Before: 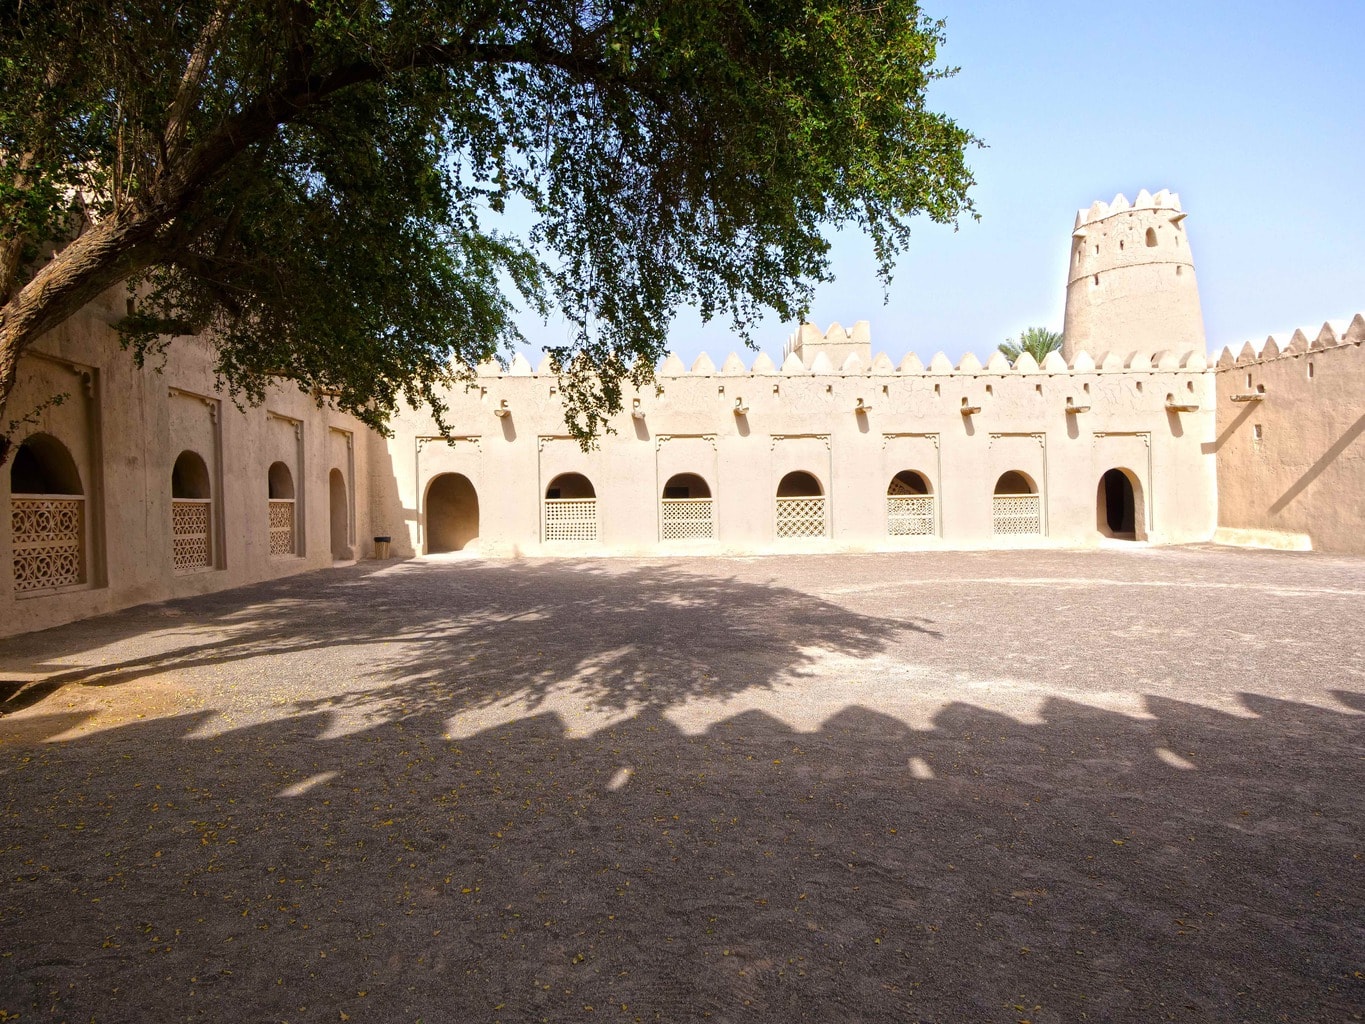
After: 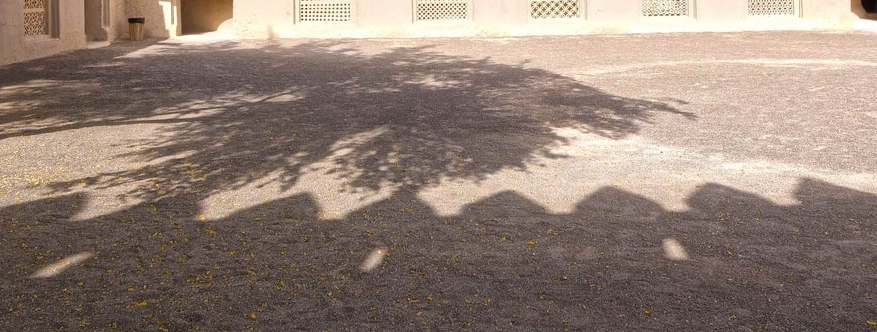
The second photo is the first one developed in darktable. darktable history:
crop: left 18.024%, top 50.707%, right 17.68%, bottom 16.804%
